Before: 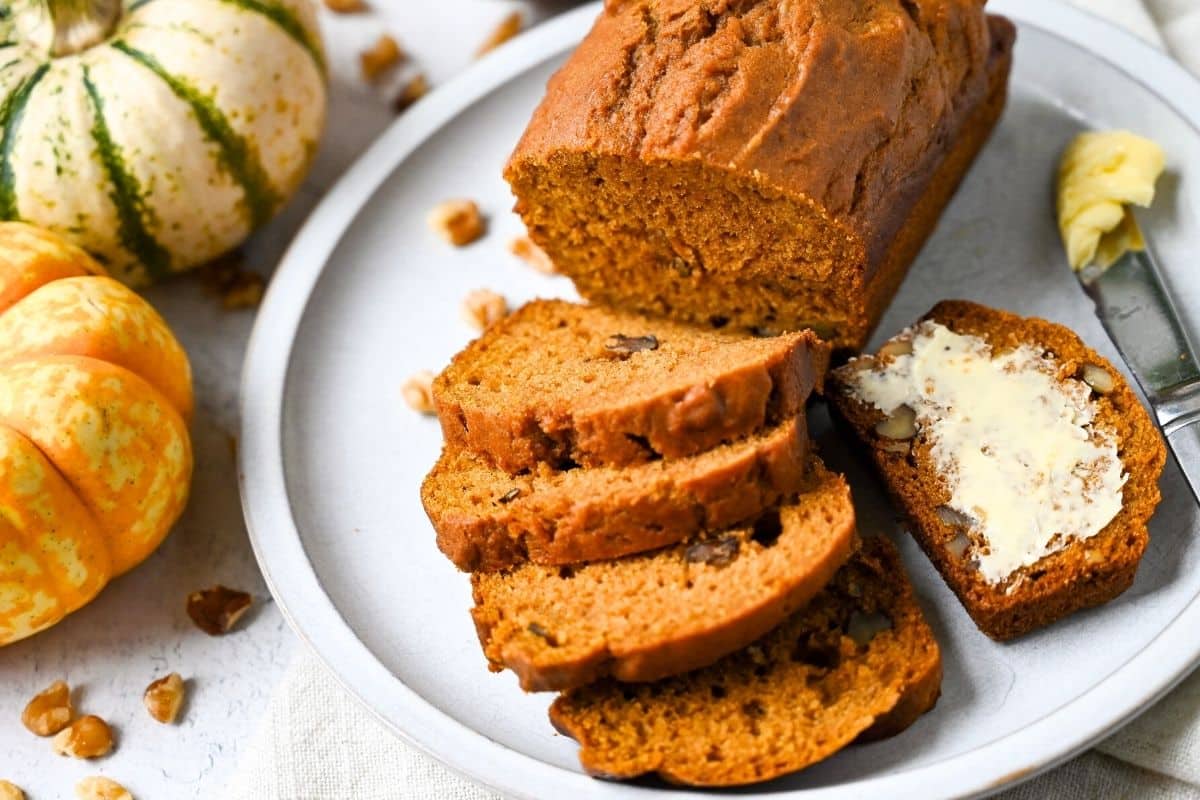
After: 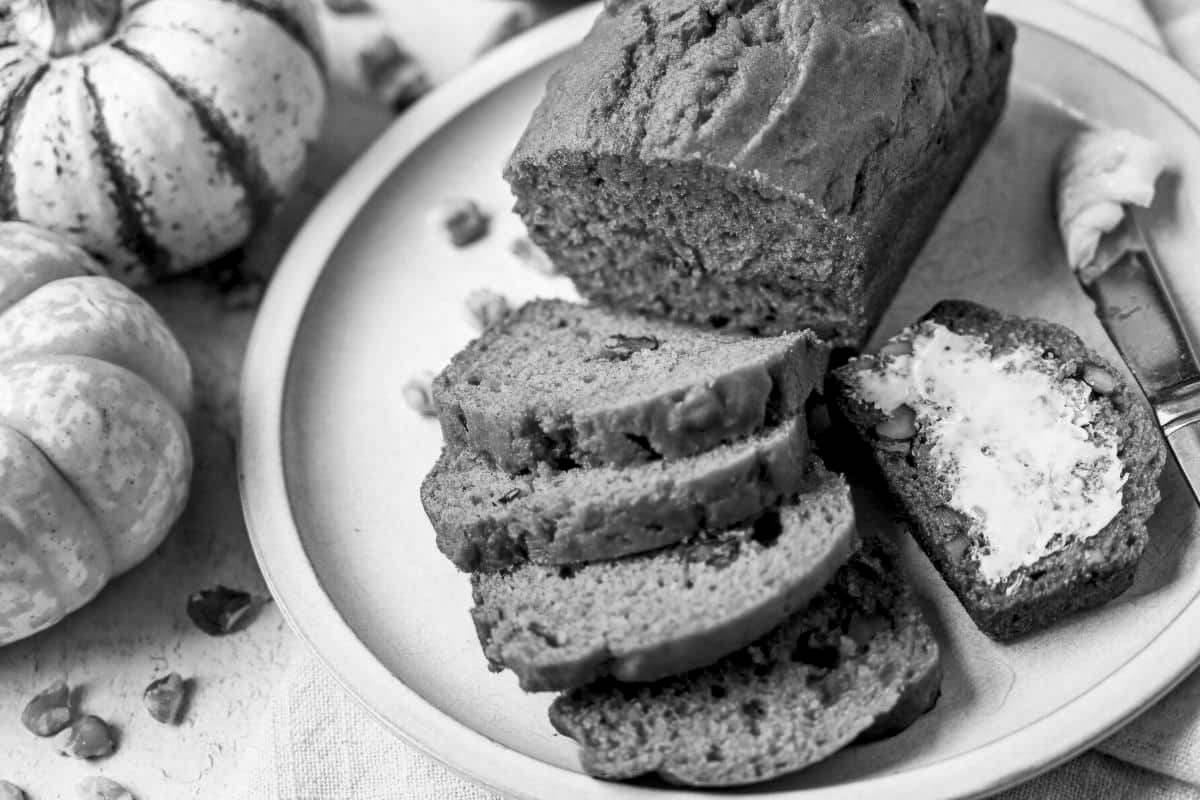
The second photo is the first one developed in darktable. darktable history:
monochrome: a -92.57, b 58.91
local contrast: detail 142%
